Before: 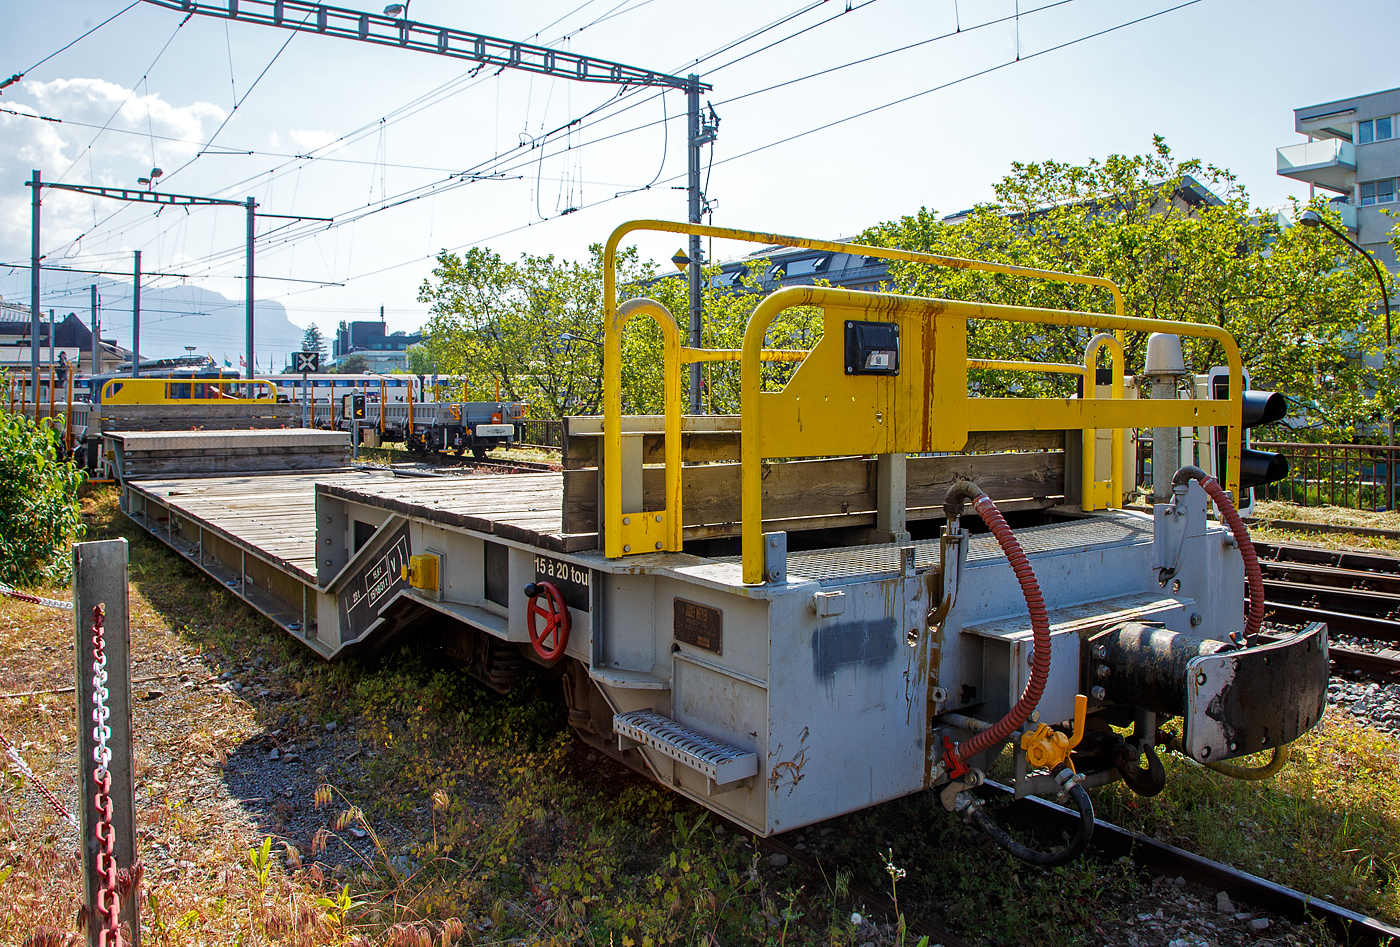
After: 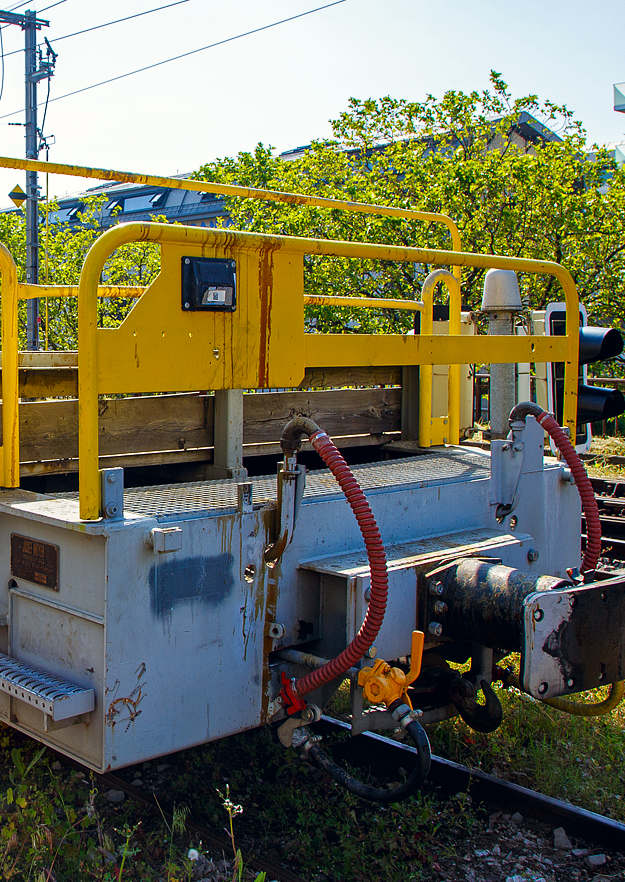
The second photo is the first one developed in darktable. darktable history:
crop: left 47.428%, top 6.793%, right 7.916%
contrast brightness saturation: contrast 0.081, saturation 0.205
color correction: highlights a* 0.296, highlights b* 2.67, shadows a* -0.956, shadows b* -4.36
